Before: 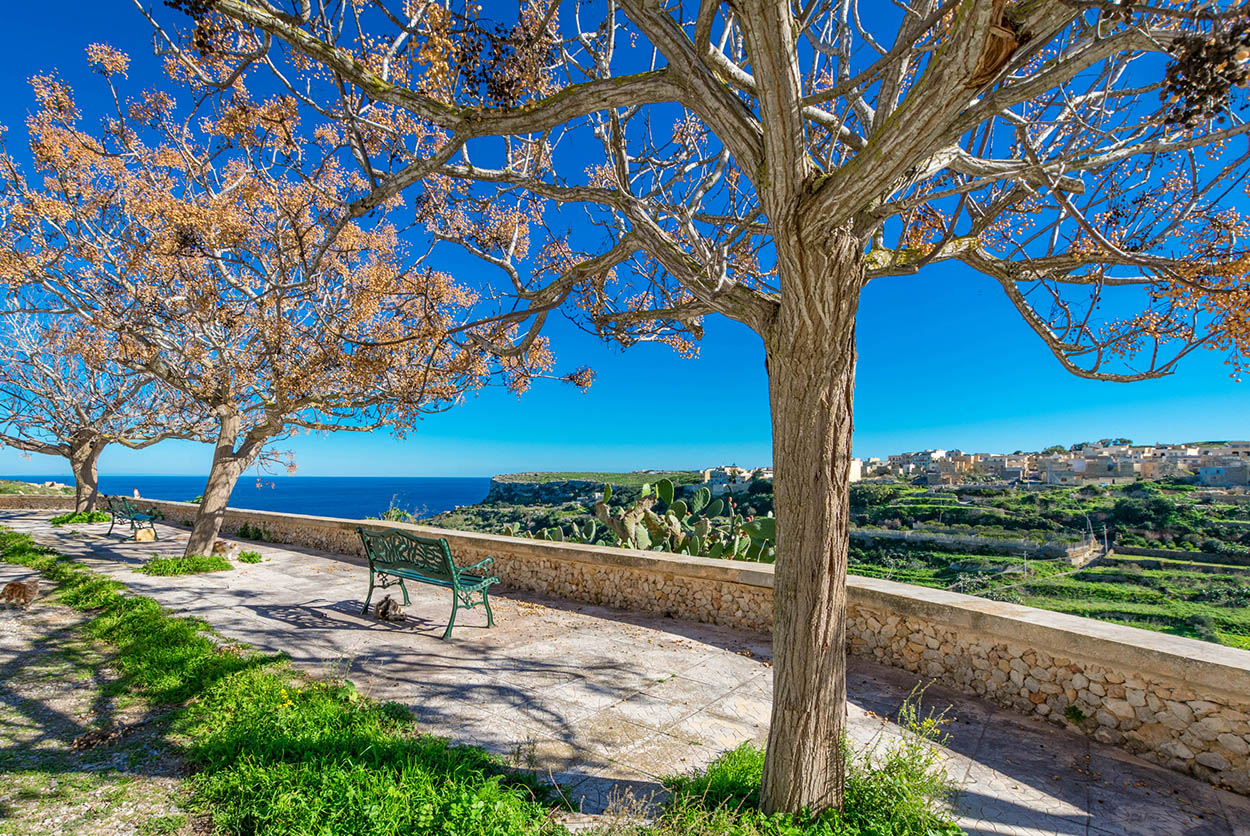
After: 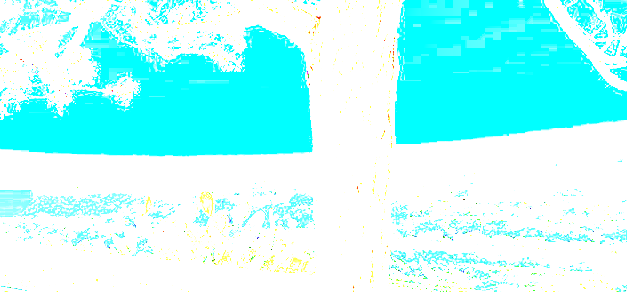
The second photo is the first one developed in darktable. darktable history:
exposure: exposure 7.924 EV, compensate exposure bias true, compensate highlight preservation false
crop: left 36.761%, top 34.462%, right 13.038%, bottom 30.499%
local contrast: highlights 101%, shadows 97%, detail 119%, midtone range 0.2
